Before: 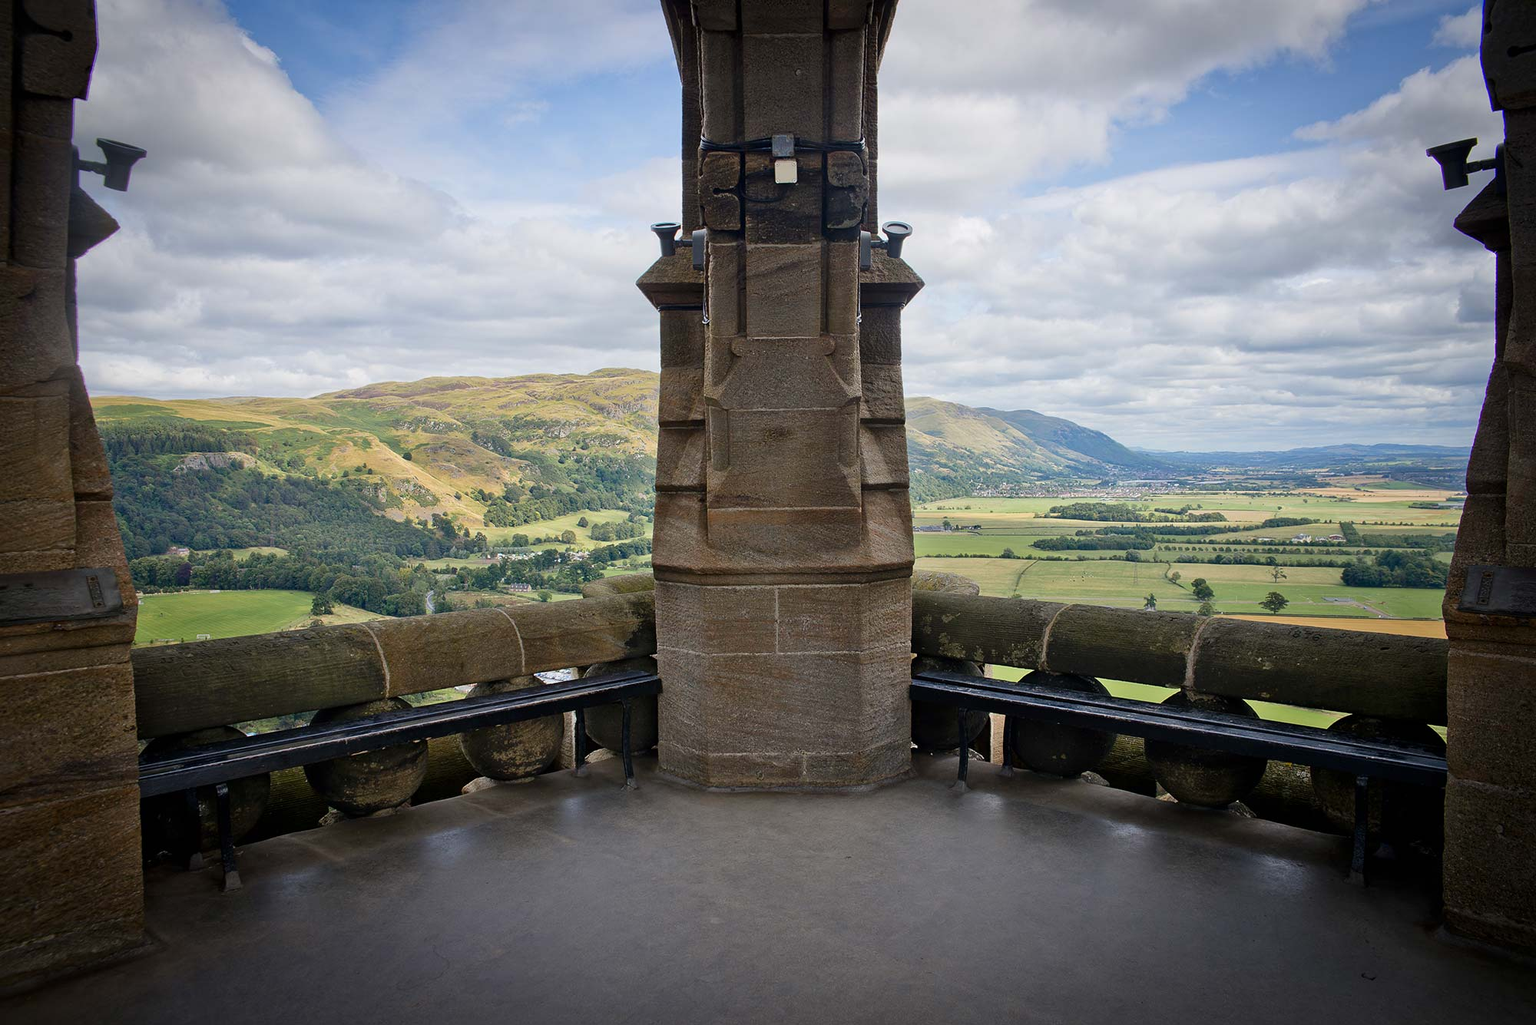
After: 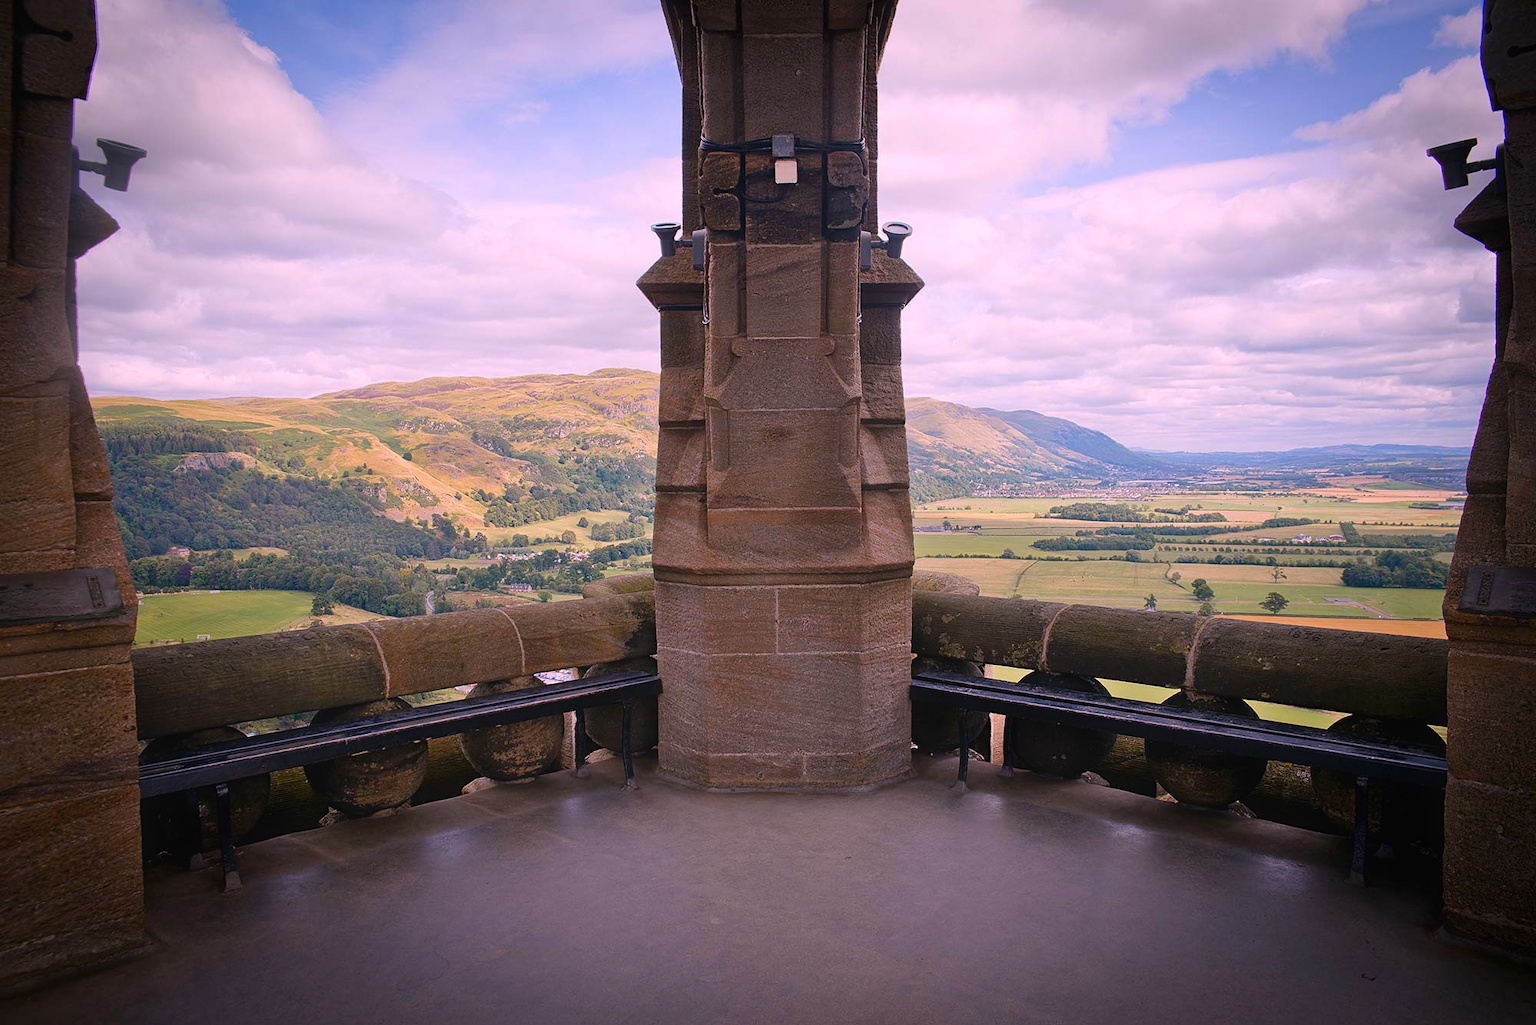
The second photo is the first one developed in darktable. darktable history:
contrast equalizer: y [[0.5, 0.486, 0.447, 0.446, 0.489, 0.5], [0.5 ×6], [0.5 ×6], [0 ×6], [0 ×6]]
local contrast: mode bilateral grid, contrast 100, coarseness 100, detail 91%, midtone range 0.2
white balance: red 1.188, blue 1.11
